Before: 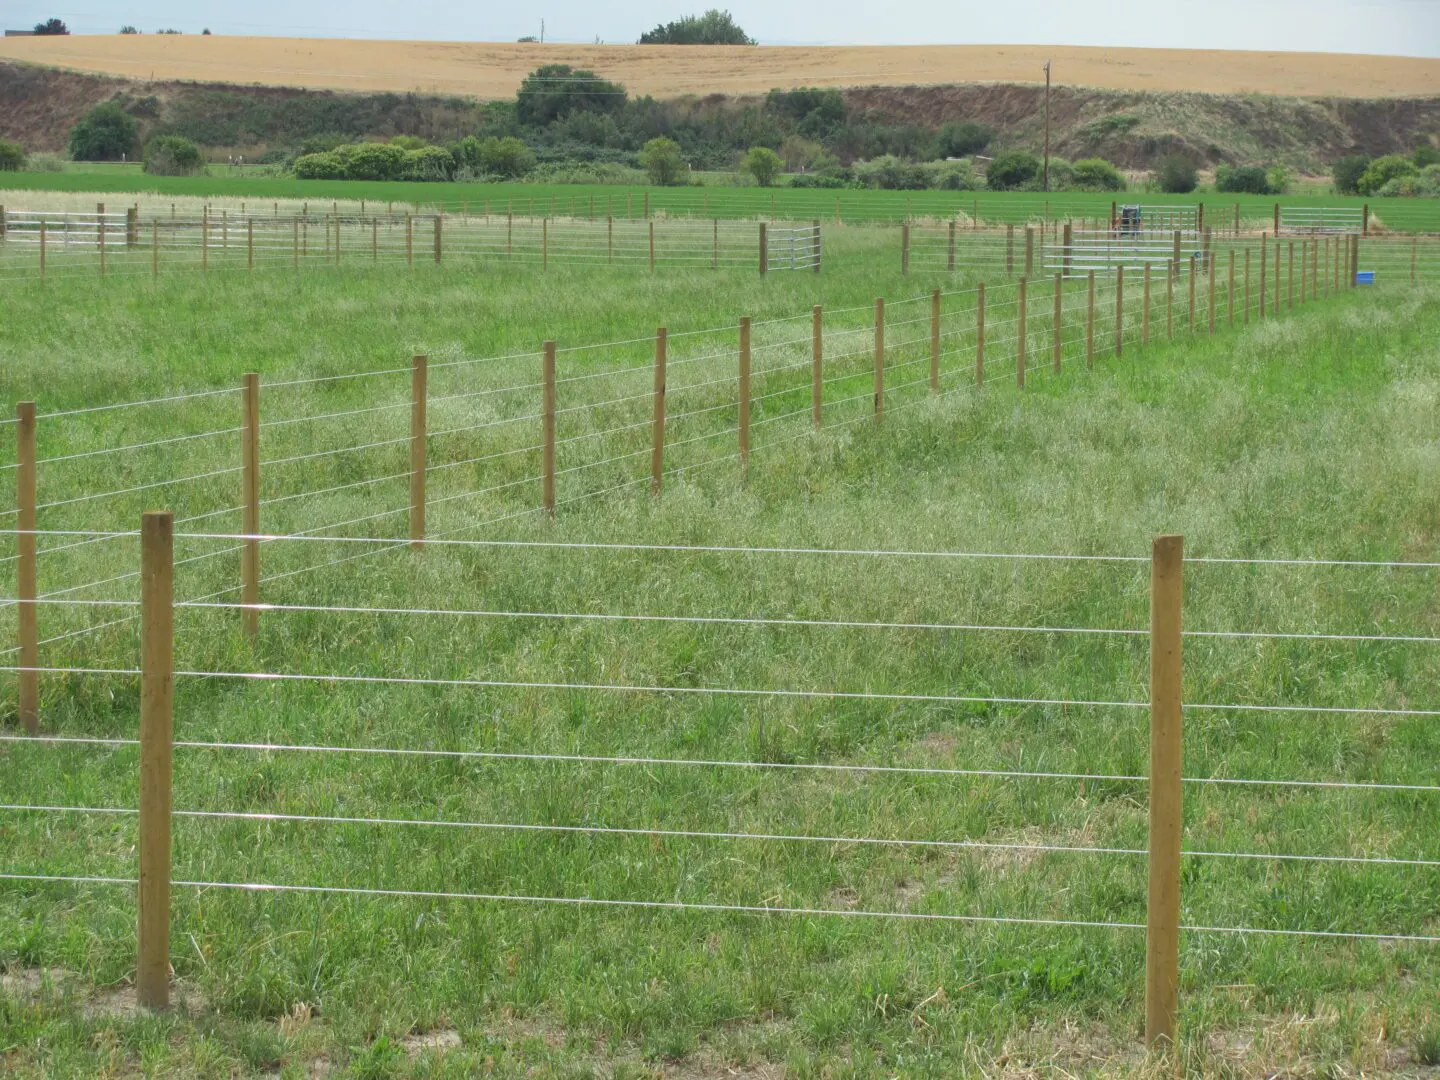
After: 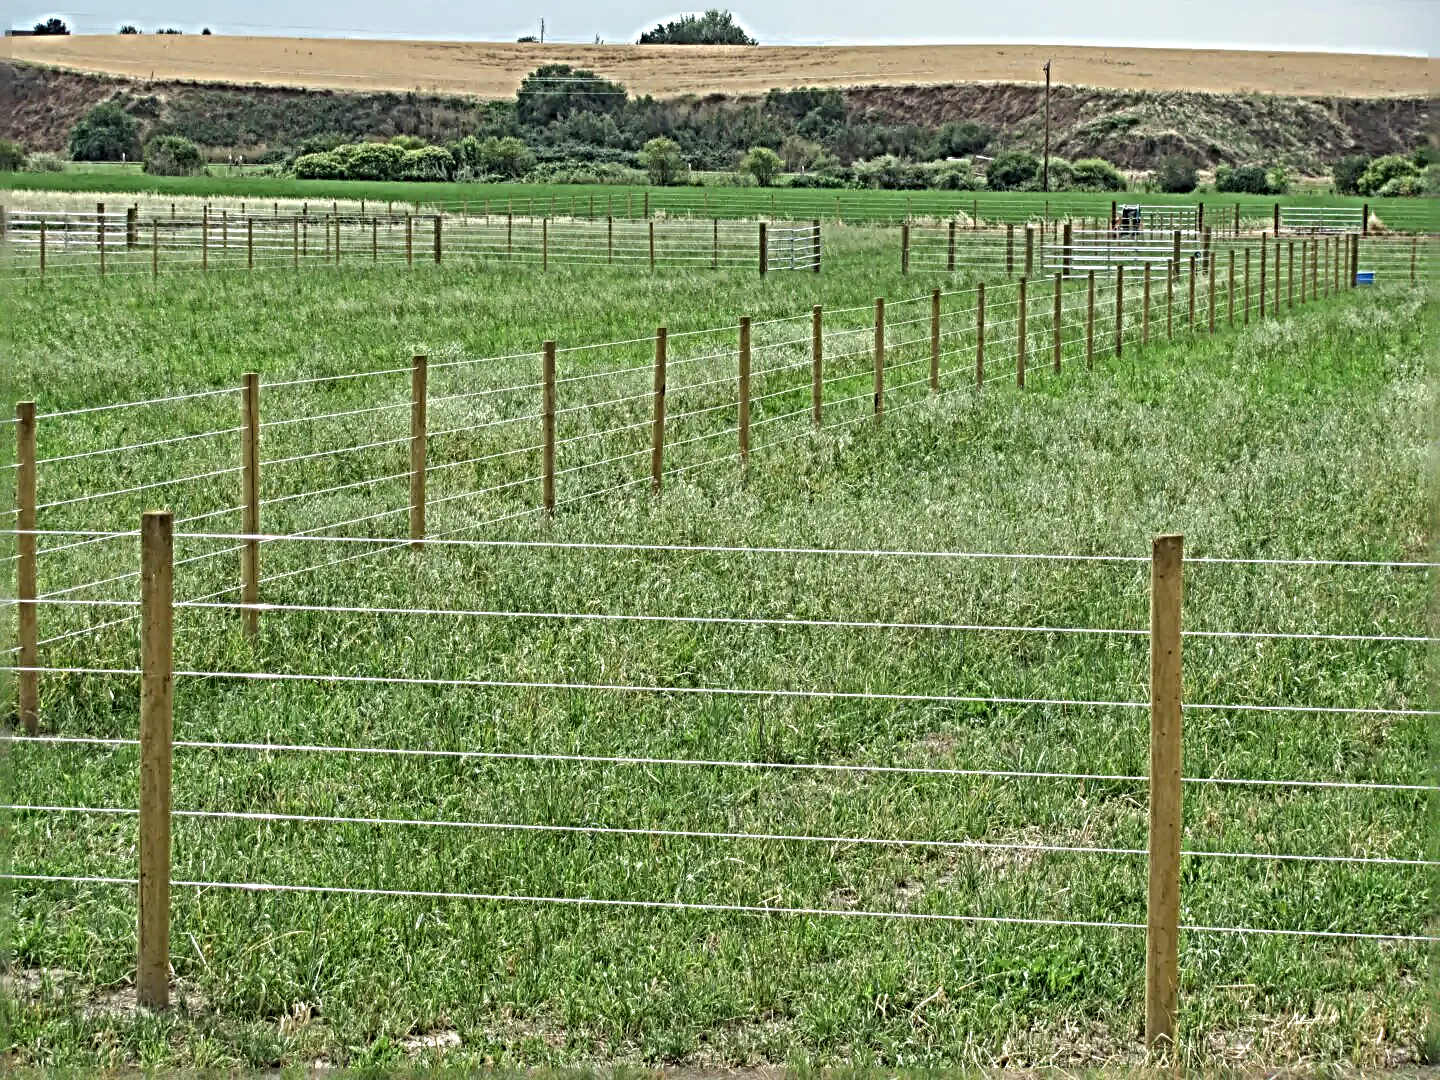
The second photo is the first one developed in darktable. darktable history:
sharpen: radius 6.292, amount 1.794, threshold 0.198
local contrast: detail 130%
